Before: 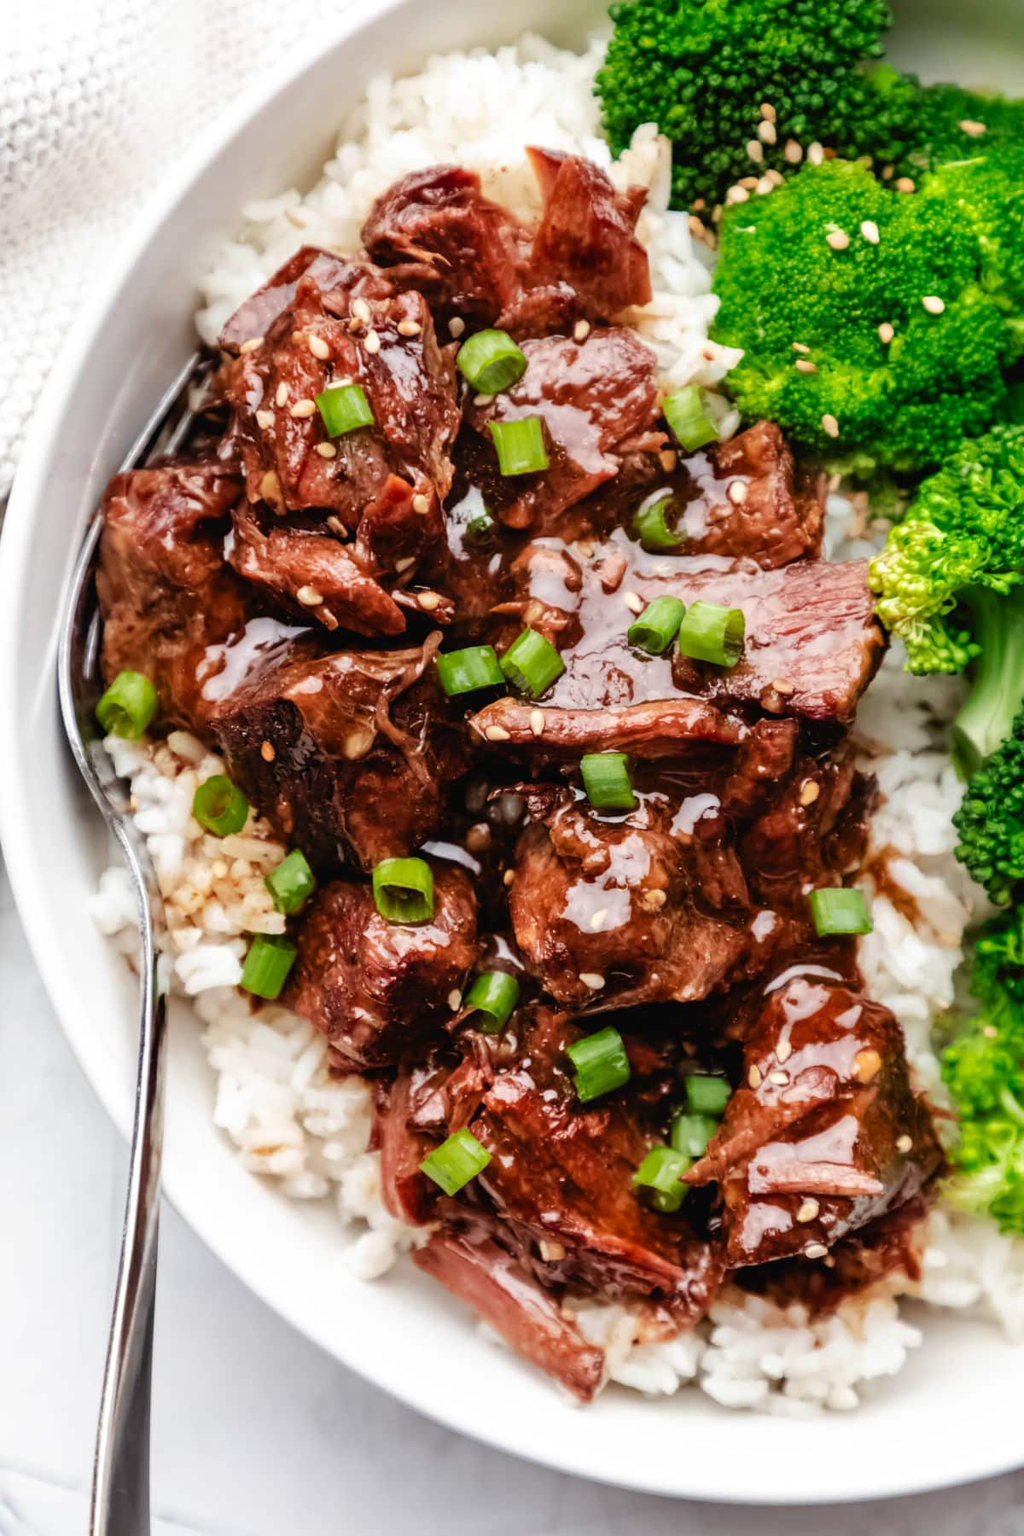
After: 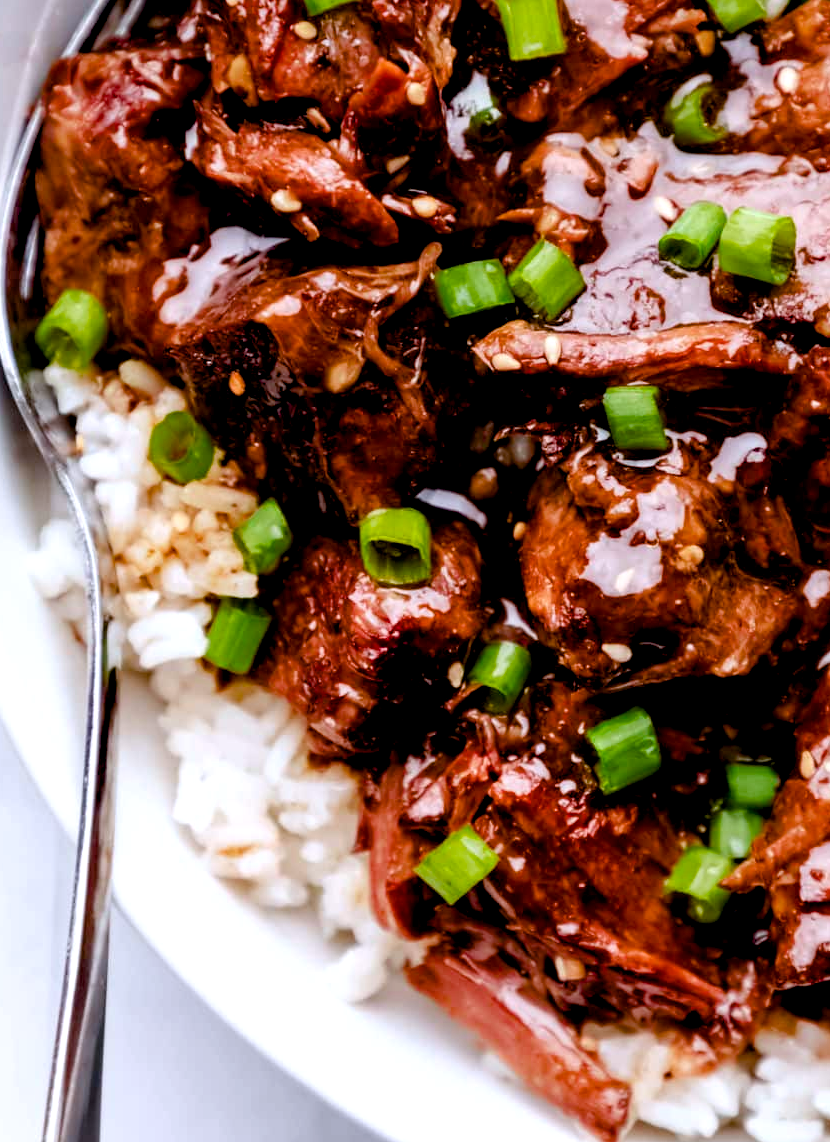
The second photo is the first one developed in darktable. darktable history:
crop: left 6.484%, top 27.641%, right 23.934%, bottom 8.911%
color calibration: illuminant as shot in camera, x 0.358, y 0.373, temperature 4628.91 K
color balance rgb: global offset › luminance -0.979%, perceptual saturation grading › global saturation 20%, perceptual saturation grading › highlights -25.367%, perceptual saturation grading › shadows 49.5%, global vibrance 26.111%, contrast 6.331%
